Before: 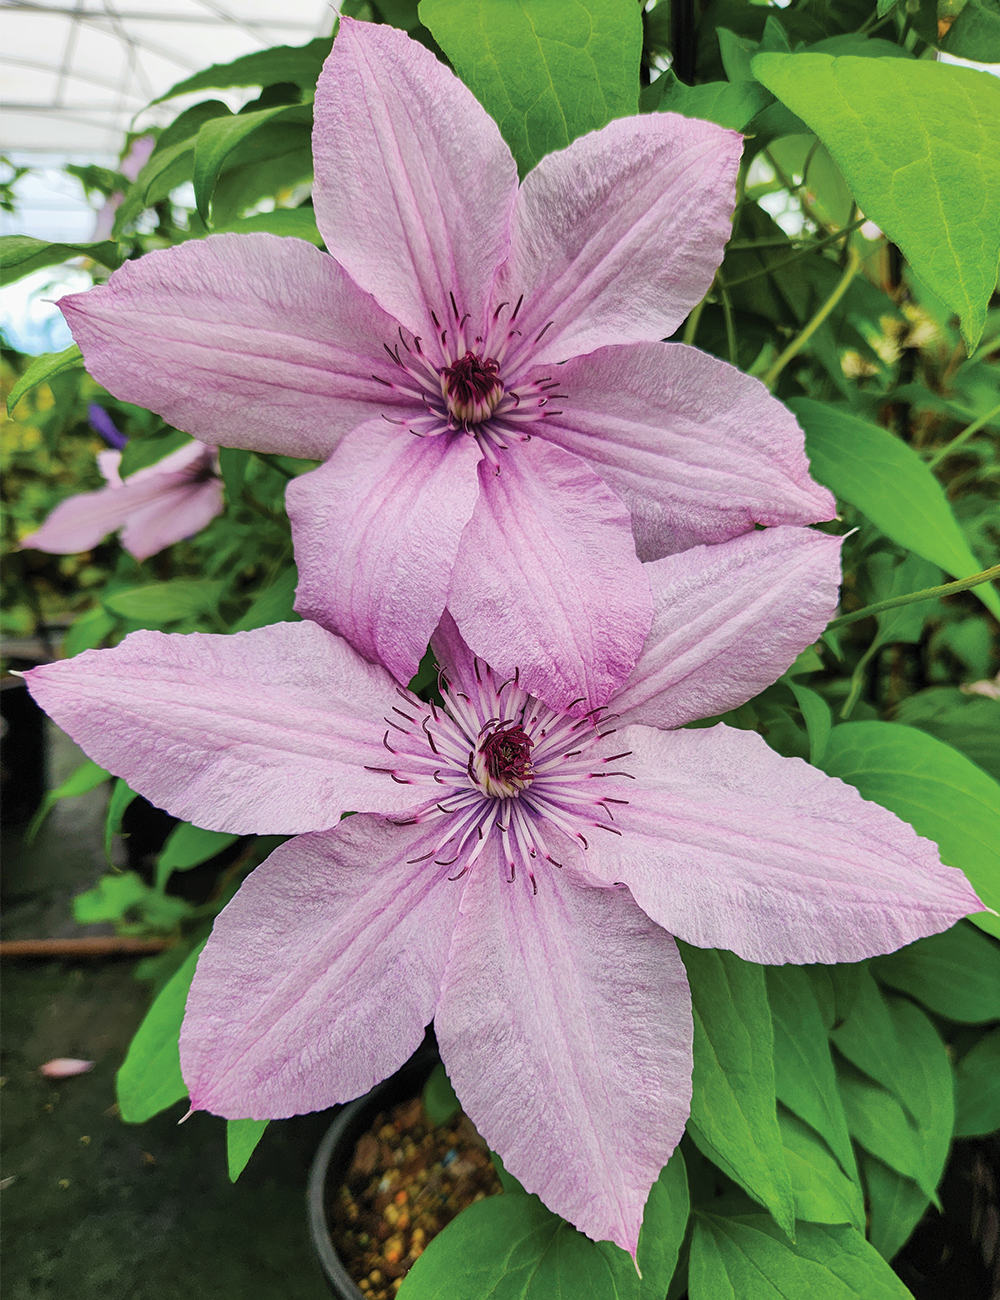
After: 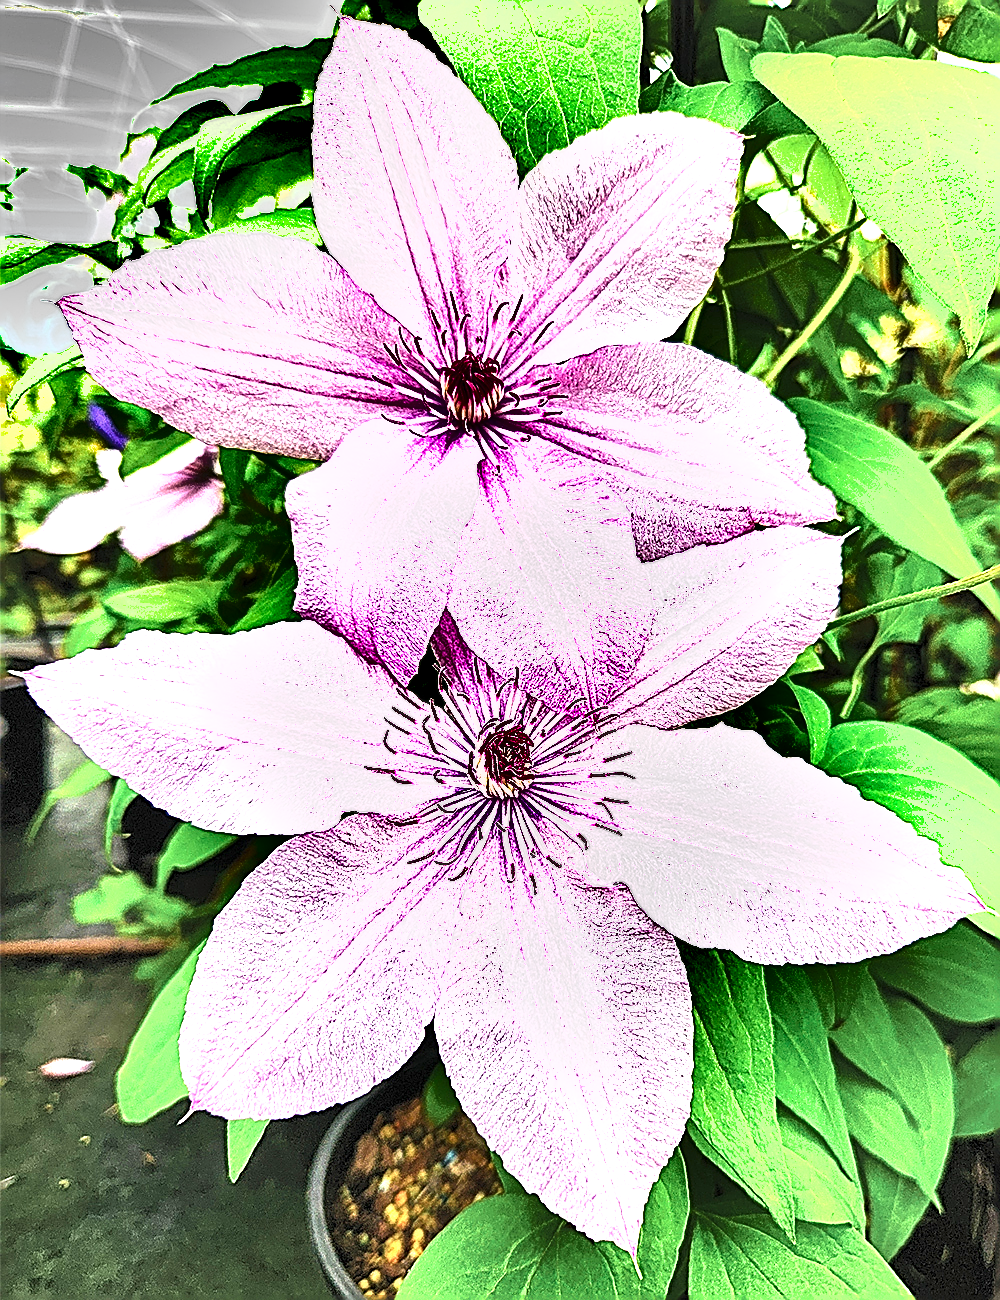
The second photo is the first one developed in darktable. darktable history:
exposure: black level correction 0, exposure 1.9 EV, compensate highlight preservation false
shadows and highlights: shadows 5, soften with gaussian
sharpen: amount 2
